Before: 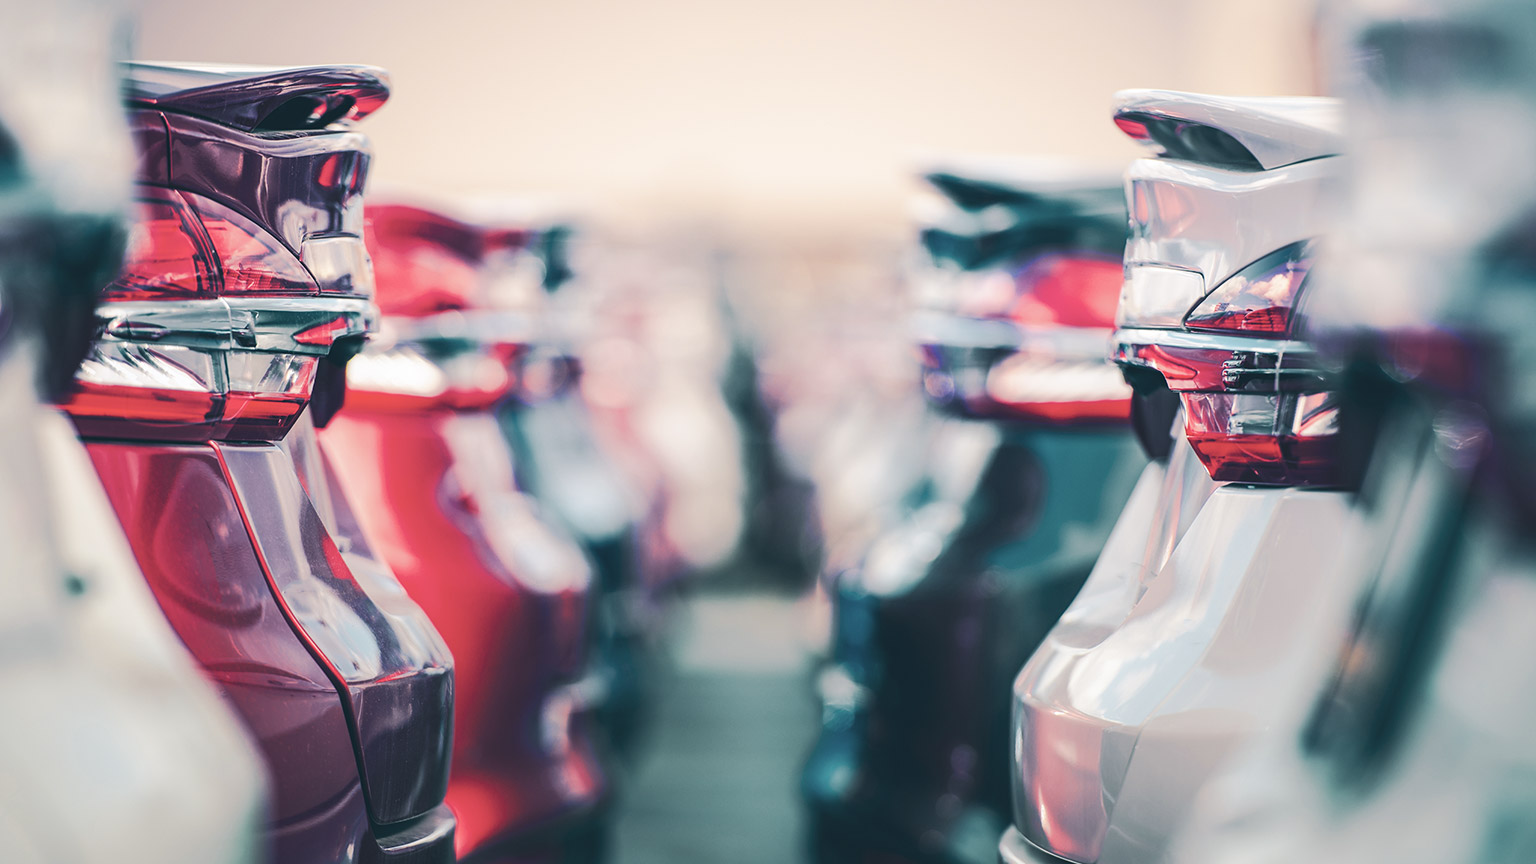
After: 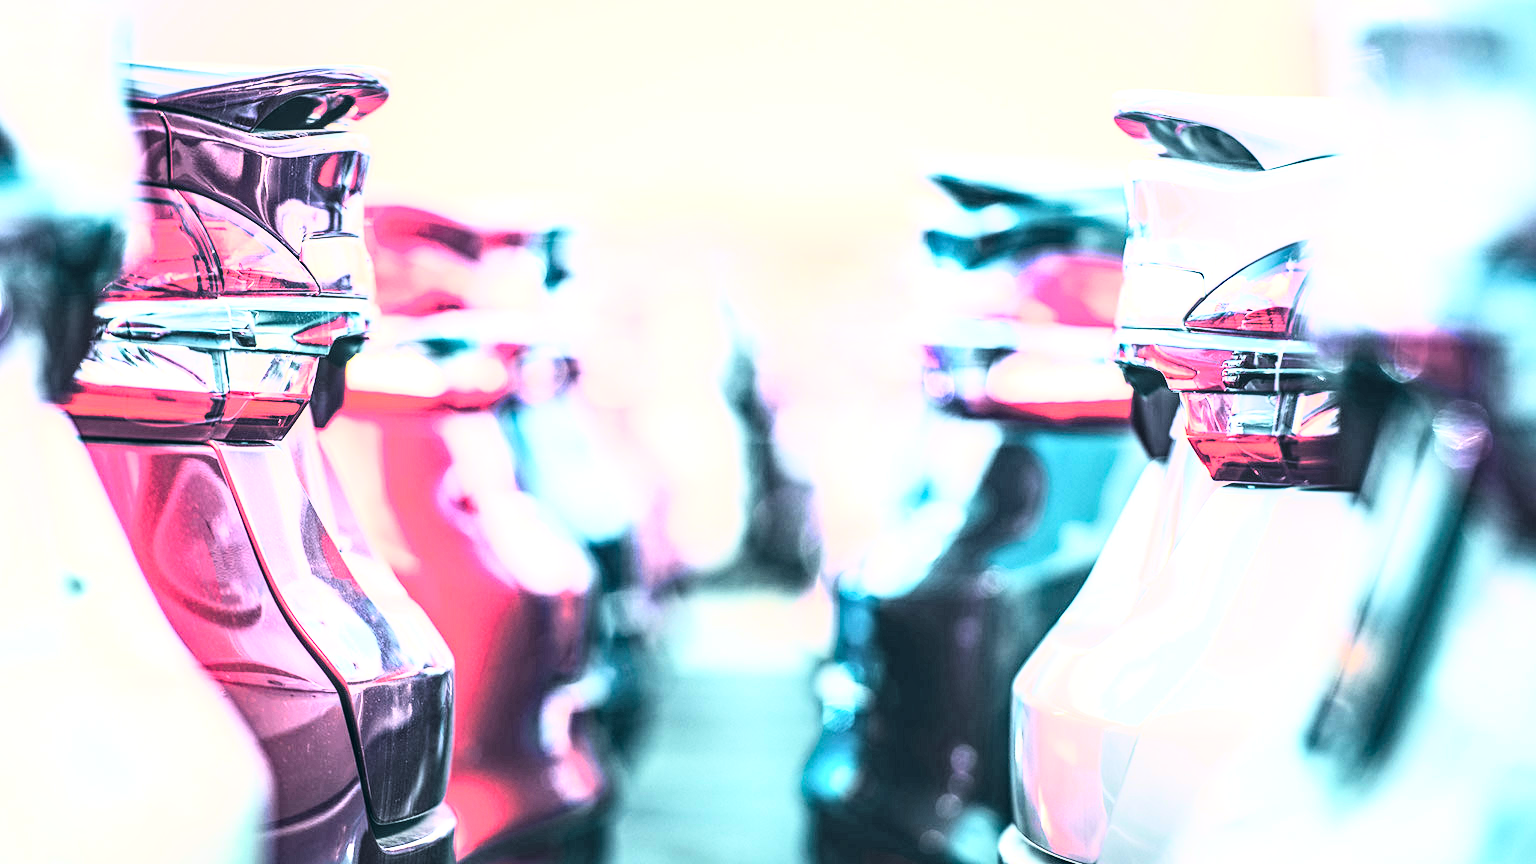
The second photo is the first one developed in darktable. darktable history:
rgb curve: curves: ch0 [(0, 0) (0.21, 0.15) (0.24, 0.21) (0.5, 0.75) (0.75, 0.96) (0.89, 0.99) (1, 1)]; ch1 [(0, 0.02) (0.21, 0.13) (0.25, 0.2) (0.5, 0.67) (0.75, 0.9) (0.89, 0.97) (1, 1)]; ch2 [(0, 0.02) (0.21, 0.13) (0.25, 0.2) (0.5, 0.67) (0.75, 0.9) (0.89, 0.97) (1, 1)], compensate middle gray true
haze removal: compatibility mode true, adaptive false
local contrast: detail 130%
exposure: black level correction 0, exposure 0.95 EV, compensate exposure bias true, compensate highlight preservation false
